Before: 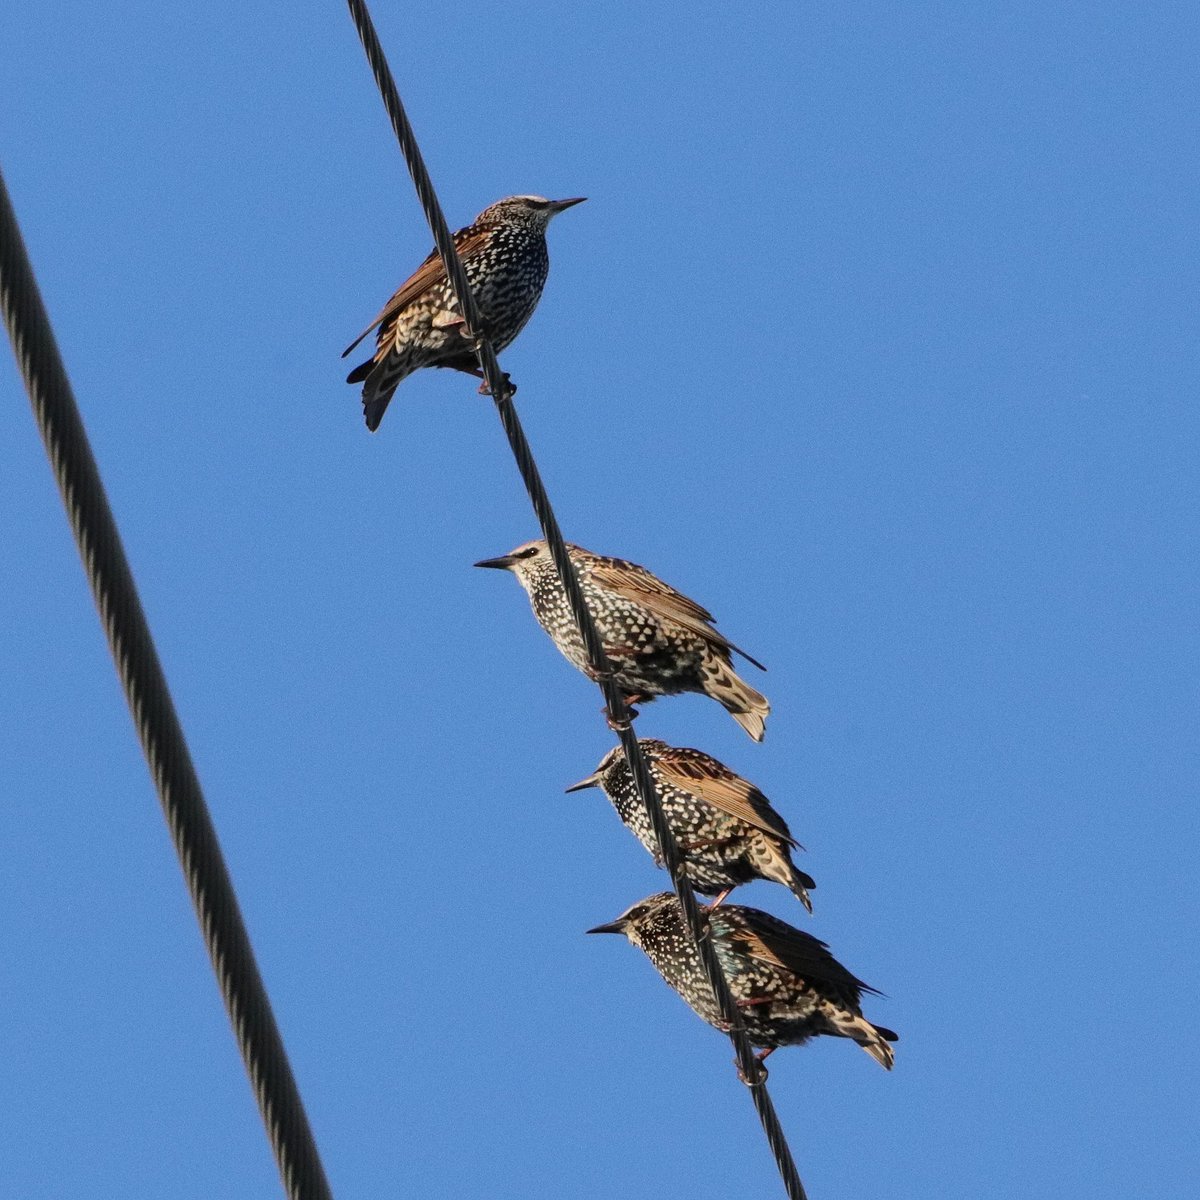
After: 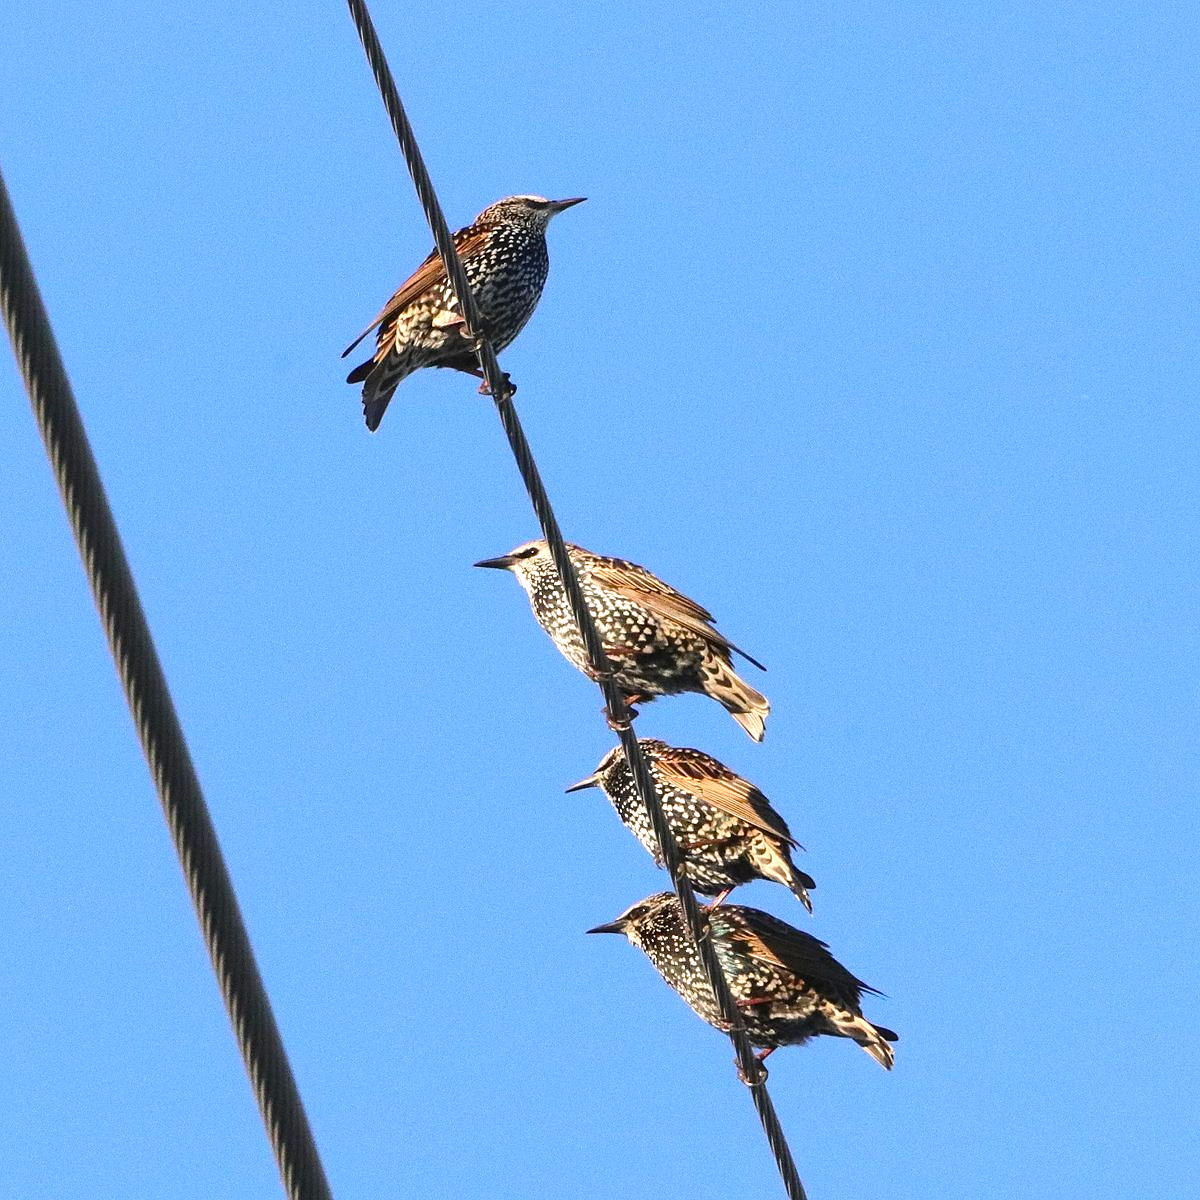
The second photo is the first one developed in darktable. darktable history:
color balance rgb: highlights gain › chroma 1.574%, highlights gain › hue 55.9°, linear chroma grading › global chroma 14.366%, perceptual saturation grading › global saturation 0.177%, perceptual saturation grading › highlights -19.802%, perceptual saturation grading › shadows 19.159%, perceptual brilliance grading › global brilliance 9.603%
exposure: black level correction -0.002, exposure 0.546 EV, compensate exposure bias true, compensate highlight preservation false
sharpen: radius 0.987, threshold 1.024
